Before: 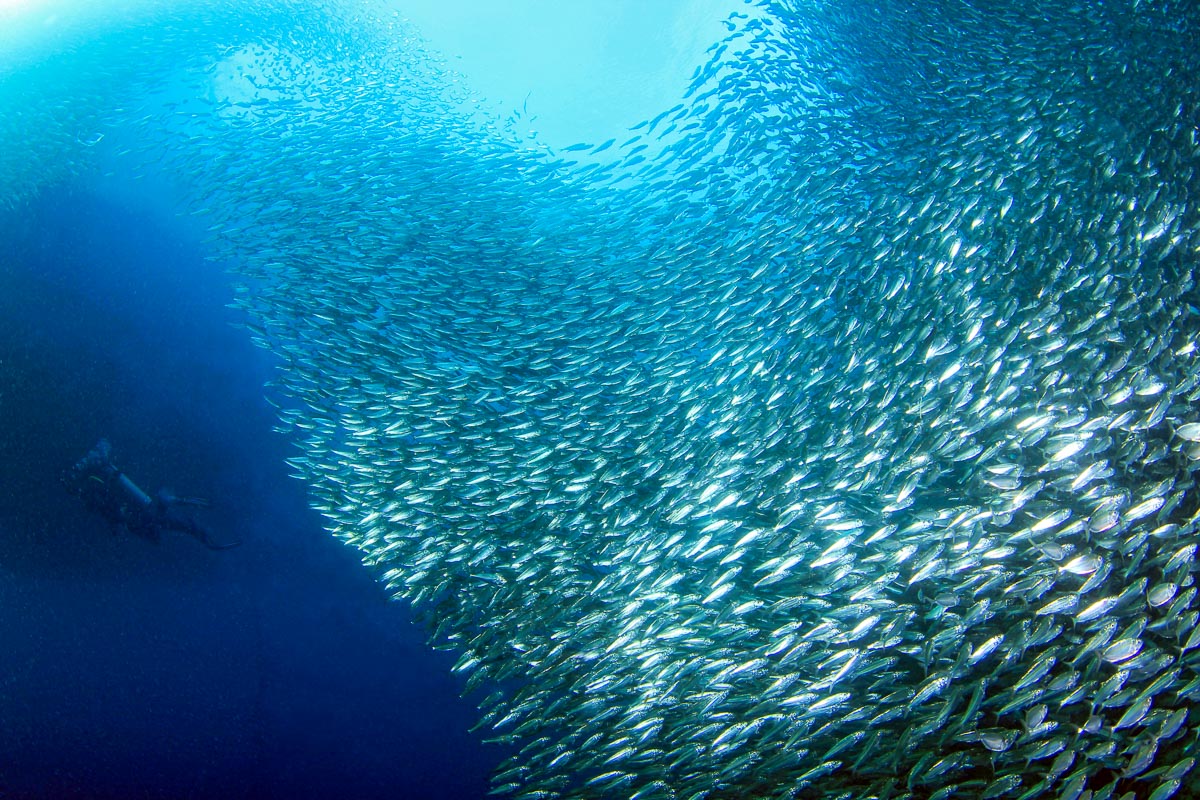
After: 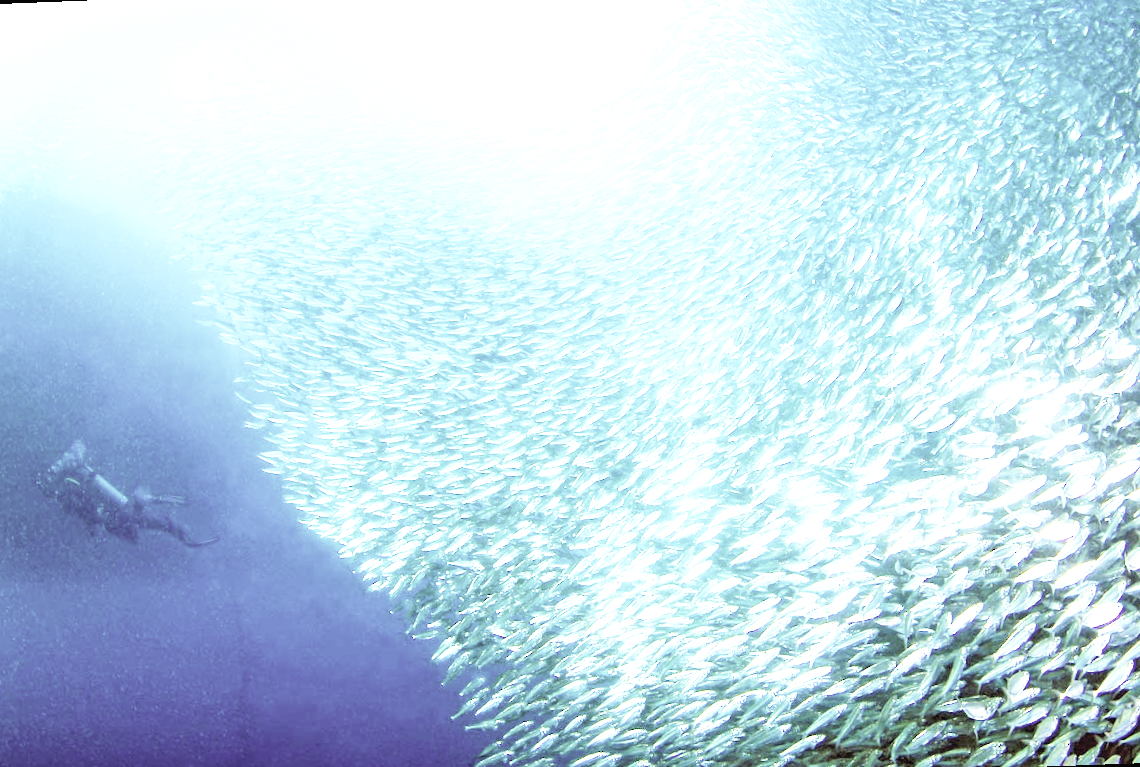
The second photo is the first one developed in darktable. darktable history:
base curve: curves: ch0 [(0, 0) (0.005, 0.002) (0.15, 0.3) (0.4, 0.7) (0.75, 0.95) (1, 1)], preserve colors none
contrast brightness saturation: brightness 0.18, saturation -0.5
exposure: black level correction 0, exposure 2 EV, compensate highlight preservation false
rotate and perspective: rotation -2.12°, lens shift (vertical) 0.009, lens shift (horizontal) -0.008, automatic cropping original format, crop left 0.036, crop right 0.964, crop top 0.05, crop bottom 0.959
